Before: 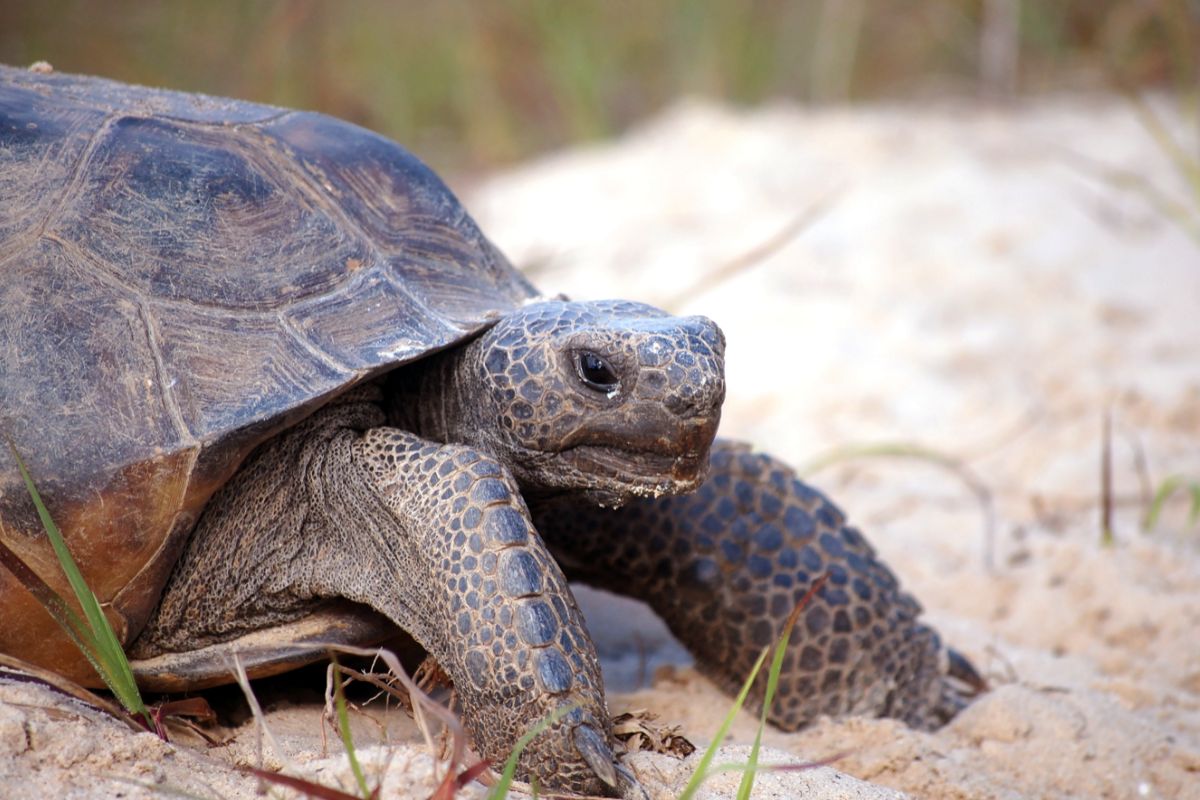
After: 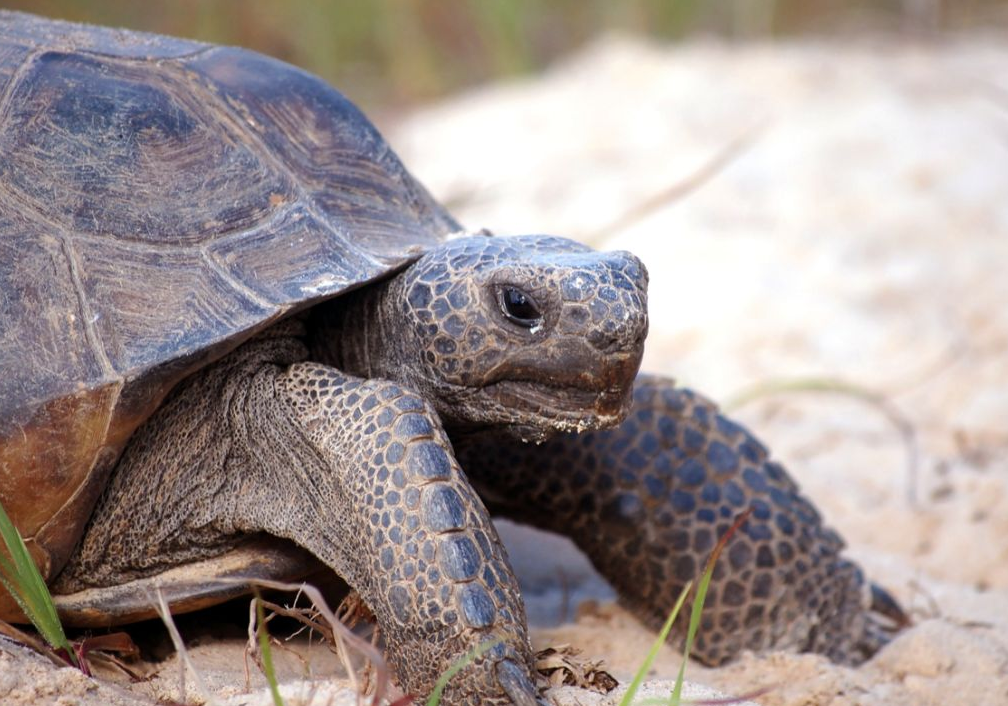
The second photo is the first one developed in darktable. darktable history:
crop: left 6.446%, top 8.188%, right 9.538%, bottom 3.548%
